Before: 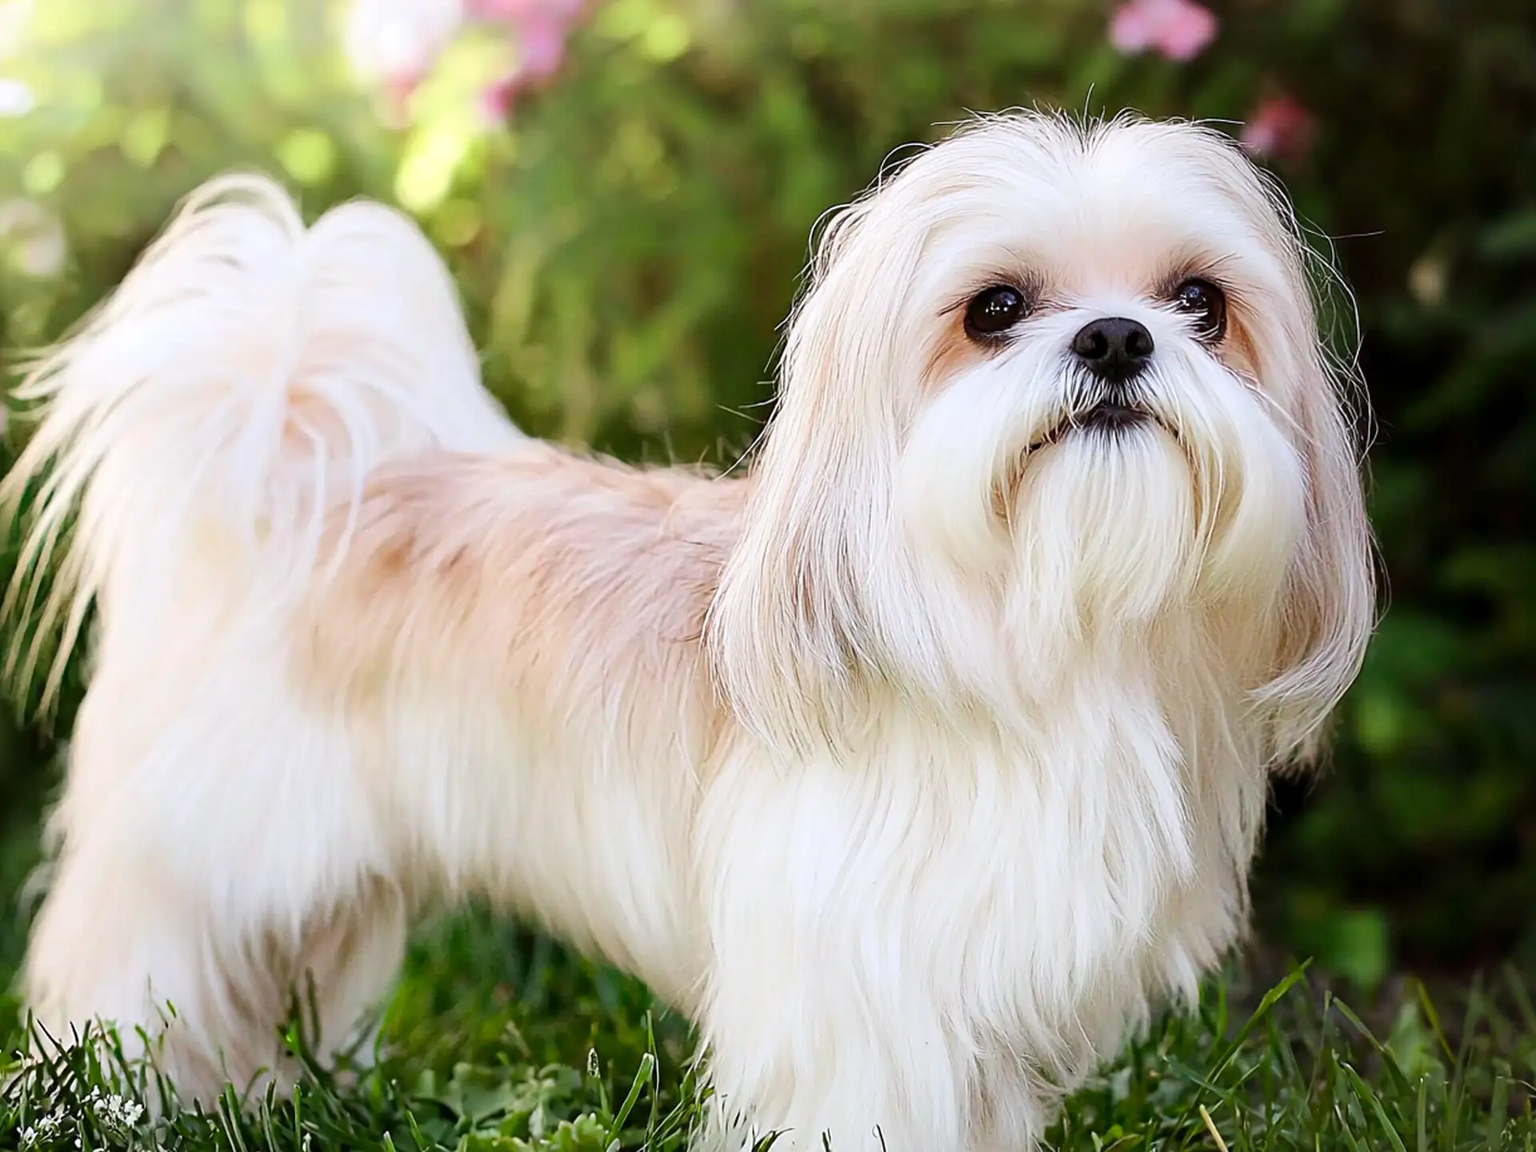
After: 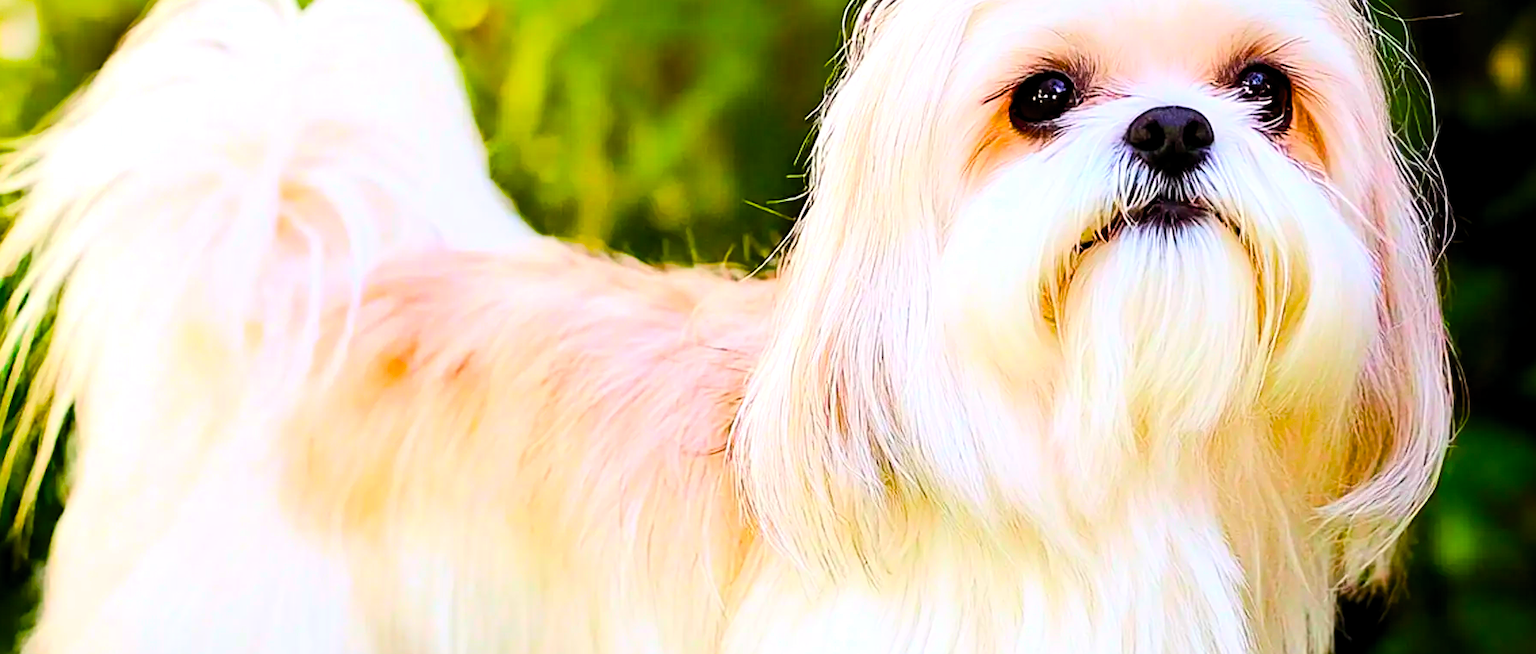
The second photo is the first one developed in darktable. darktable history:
crop: left 1.79%, top 19.065%, right 5.364%, bottom 28.225%
contrast brightness saturation: contrast 0.197, brightness 0.161, saturation 0.223
color balance rgb: power › luminance -9.124%, global offset › luminance -0.356%, linear chroma grading › highlights 99.034%, linear chroma grading › global chroma 23.762%, perceptual saturation grading › global saturation 20%, perceptual saturation grading › highlights -50.054%, perceptual saturation grading › shadows 30.168%, perceptual brilliance grading › mid-tones 9.977%, perceptual brilliance grading › shadows 15.189%, global vibrance 30.433%, contrast 9.692%
